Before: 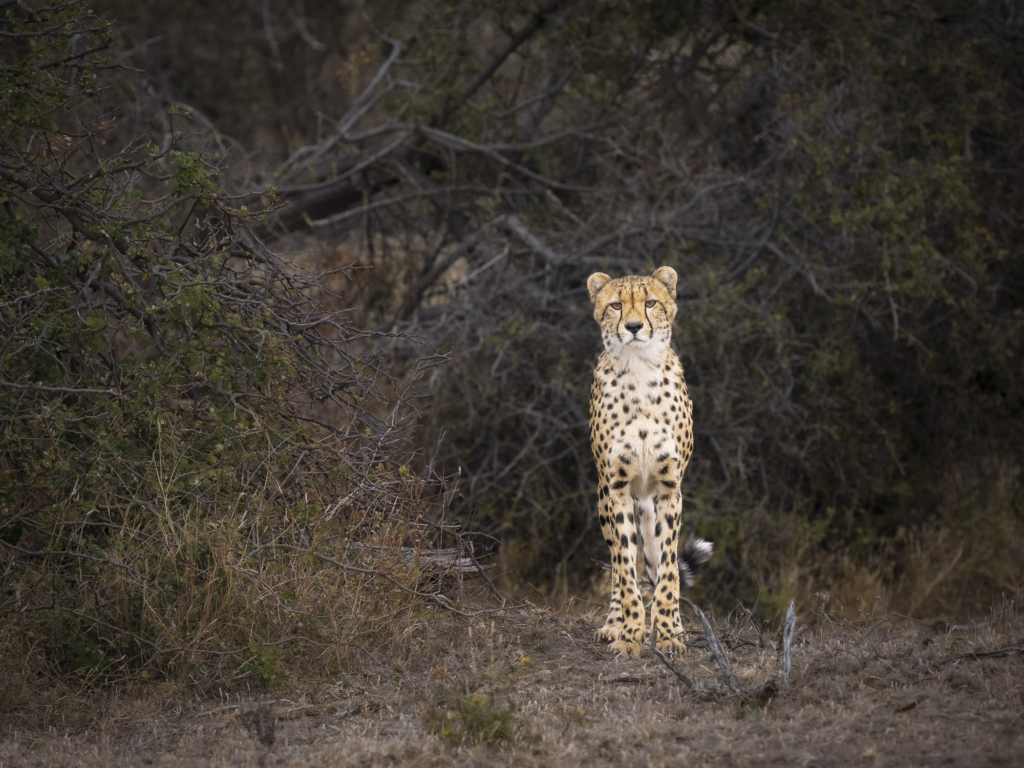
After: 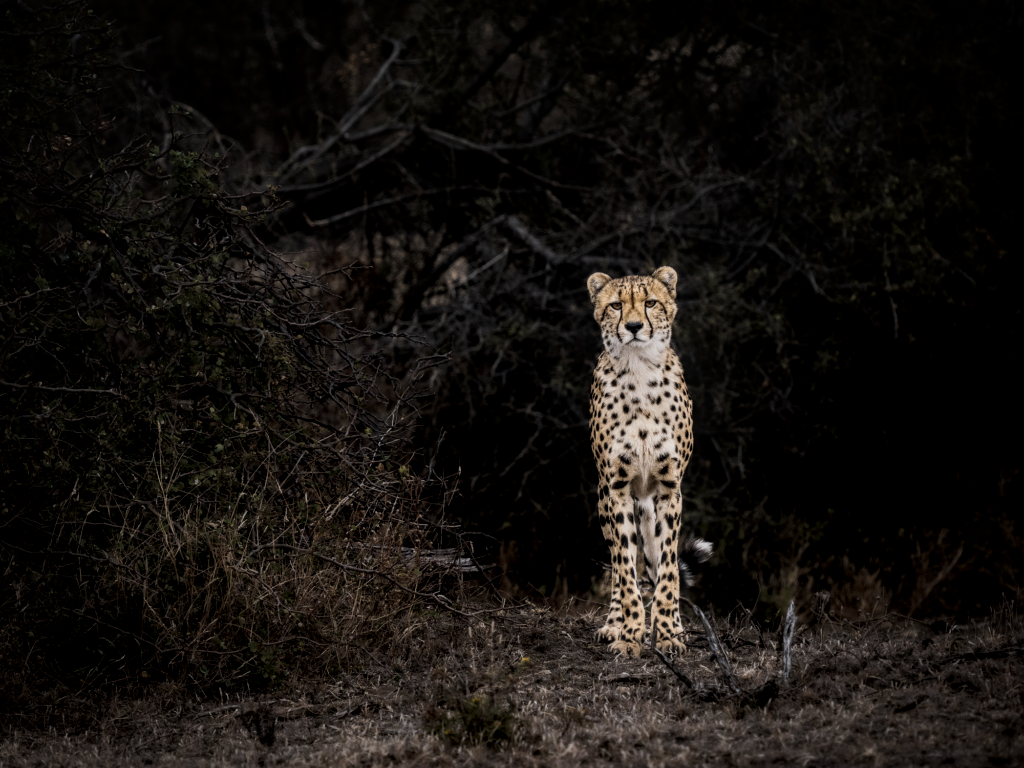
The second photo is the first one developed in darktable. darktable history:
local contrast: highlights 1%, shadows 7%, detail 182%
exposure: exposure -2.419 EV, compensate highlight preservation false
base curve: curves: ch0 [(0, 0) (0.007, 0.004) (0.027, 0.03) (0.046, 0.07) (0.207, 0.54) (0.442, 0.872) (0.673, 0.972) (1, 1)]
